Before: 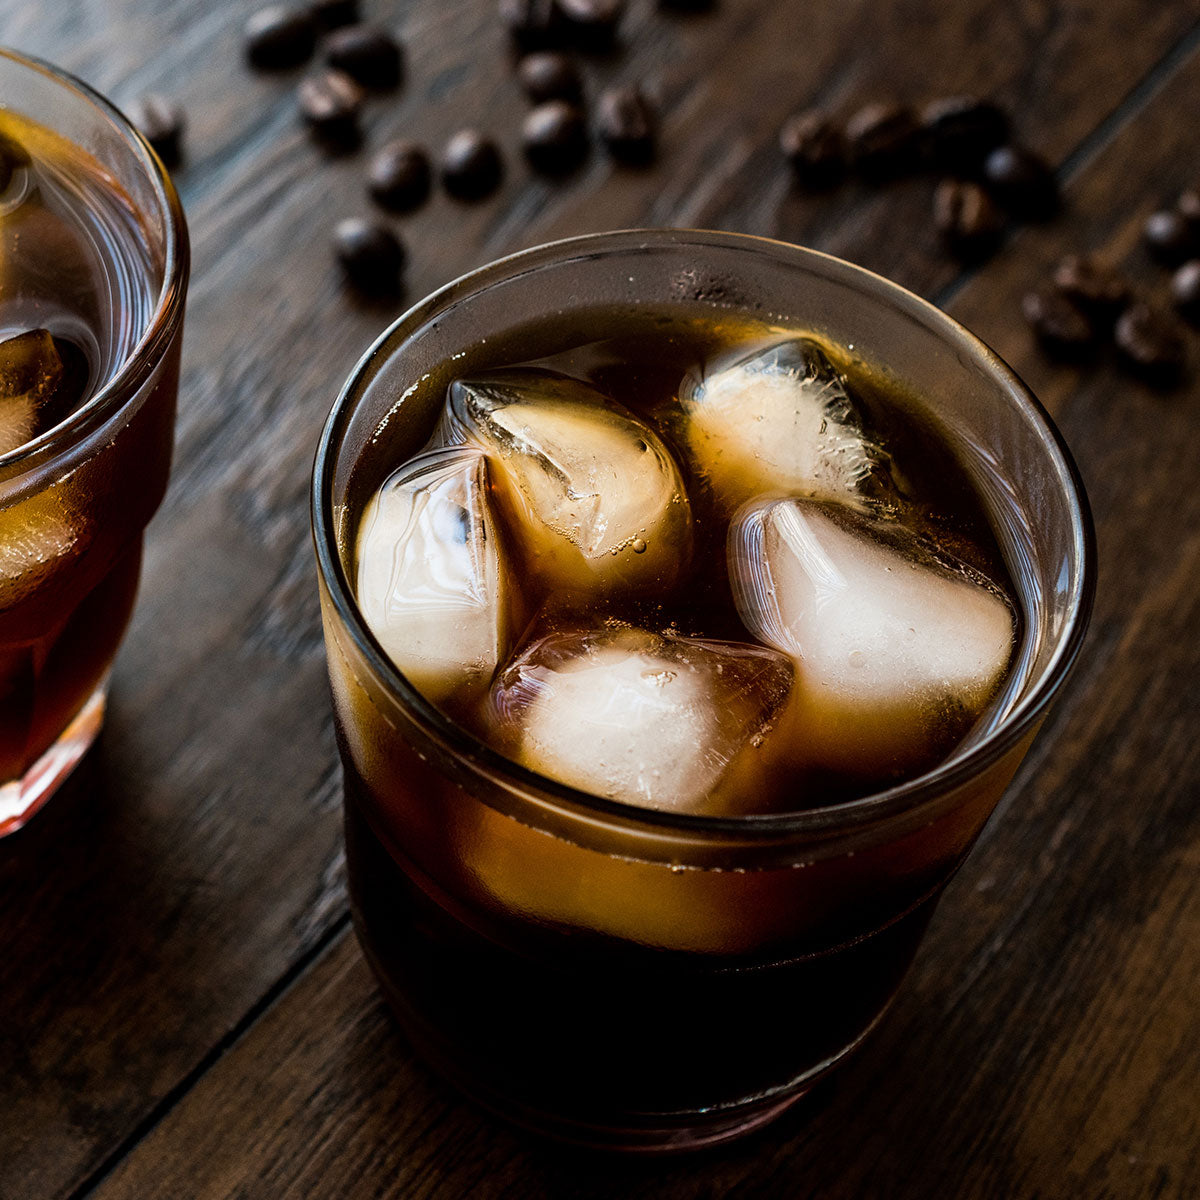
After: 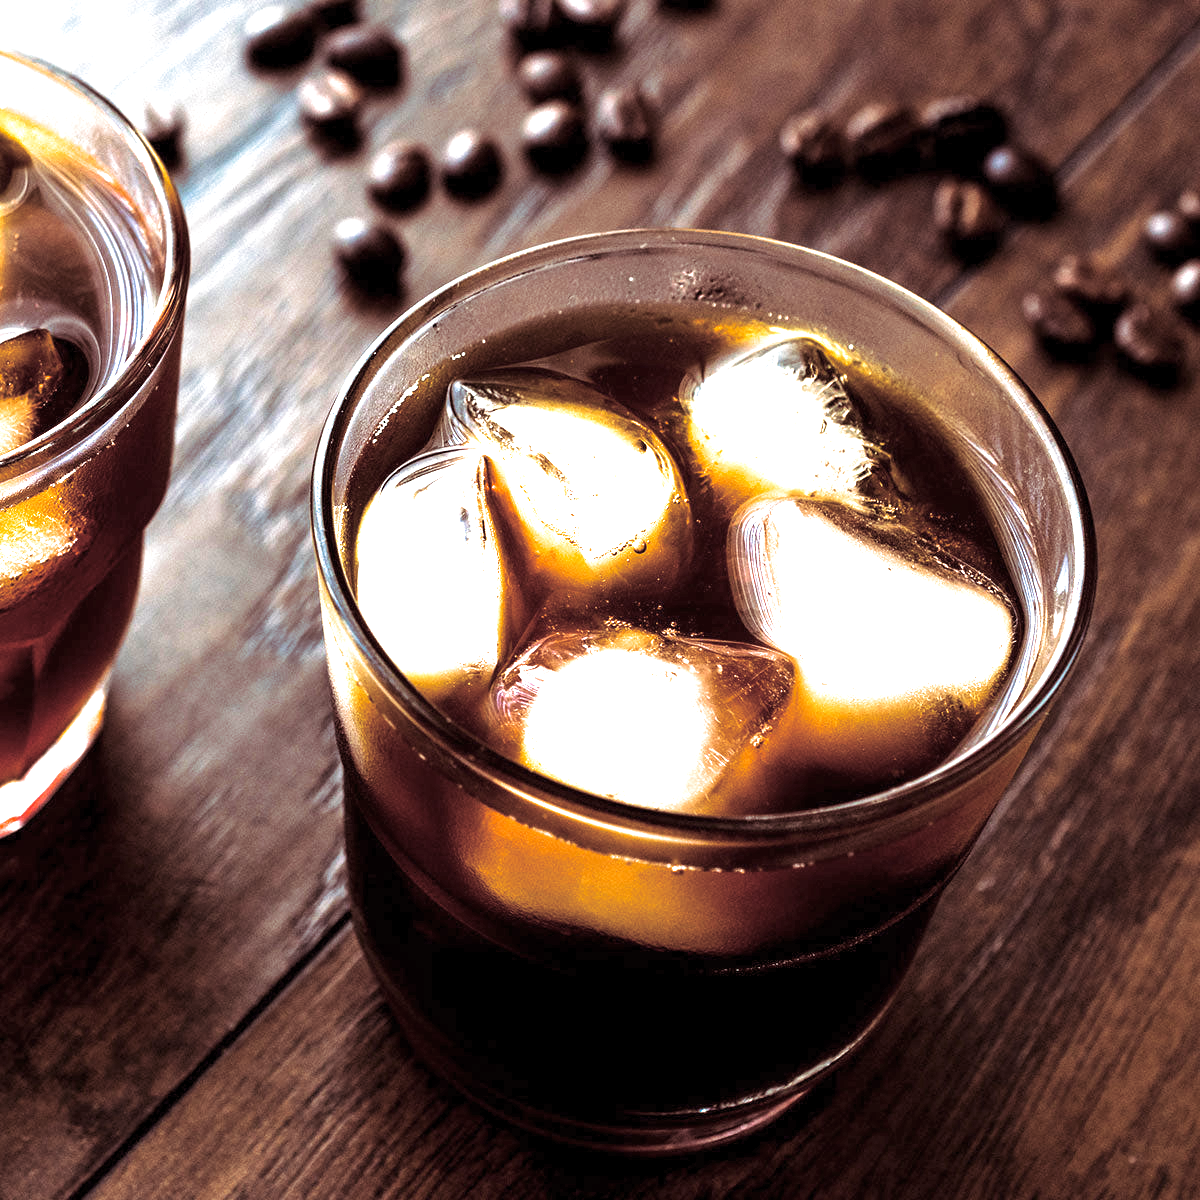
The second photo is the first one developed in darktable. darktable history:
split-toning: shadows › saturation 0.41, highlights › saturation 0, compress 33.55%
exposure: exposure 2 EV, compensate exposure bias true, compensate highlight preservation false
